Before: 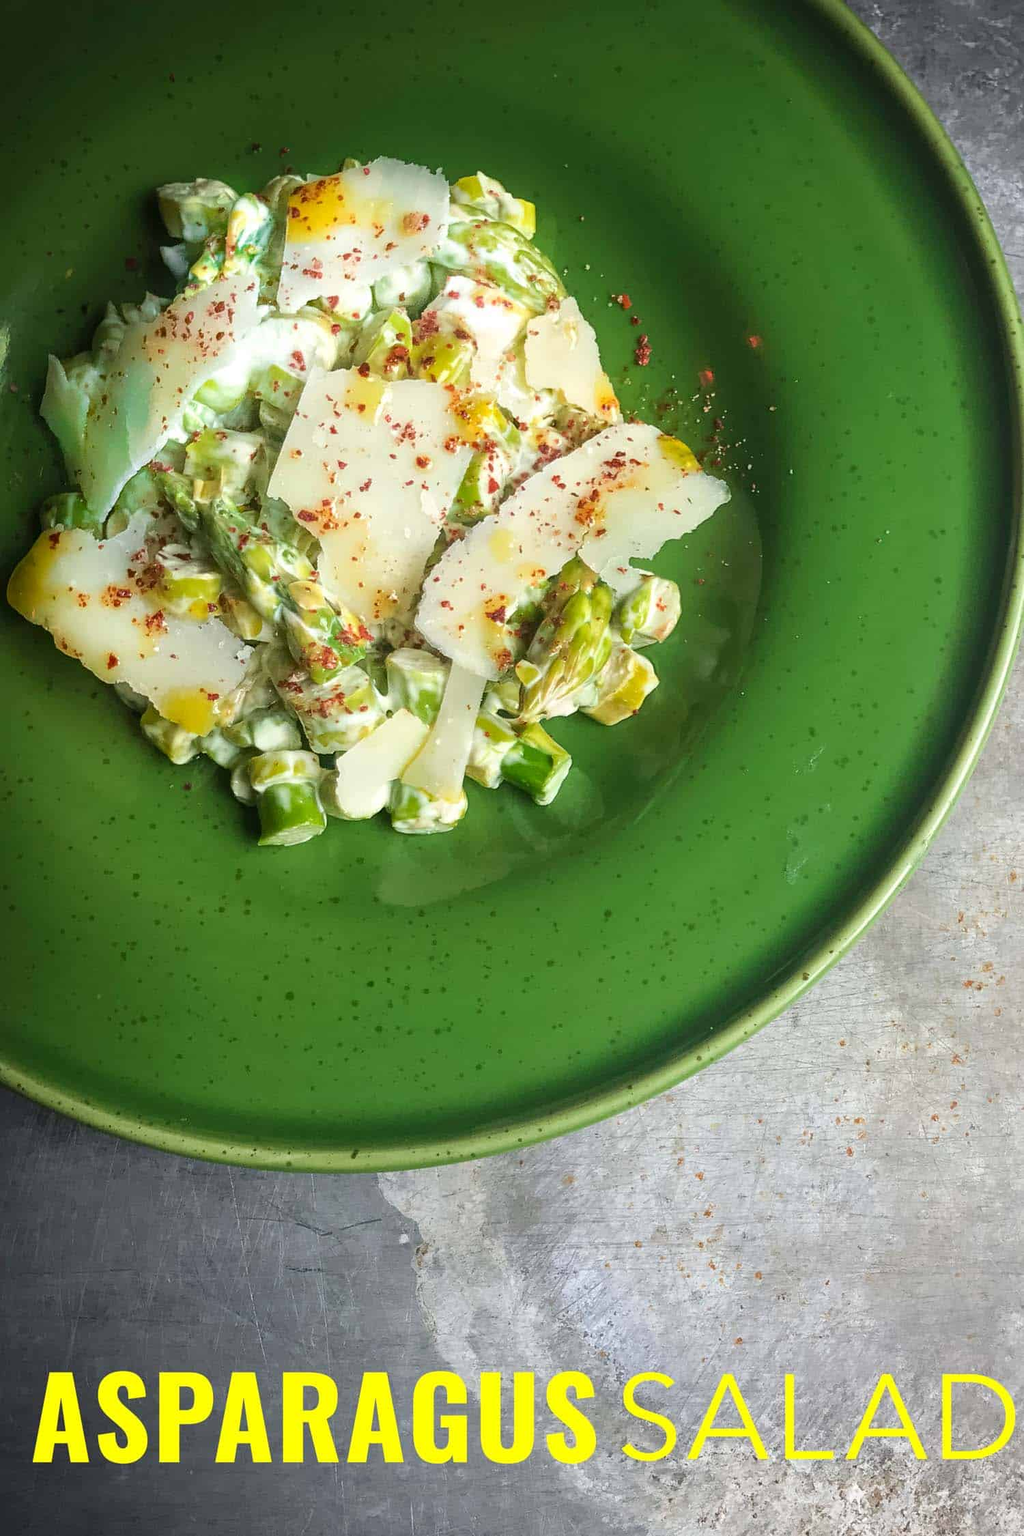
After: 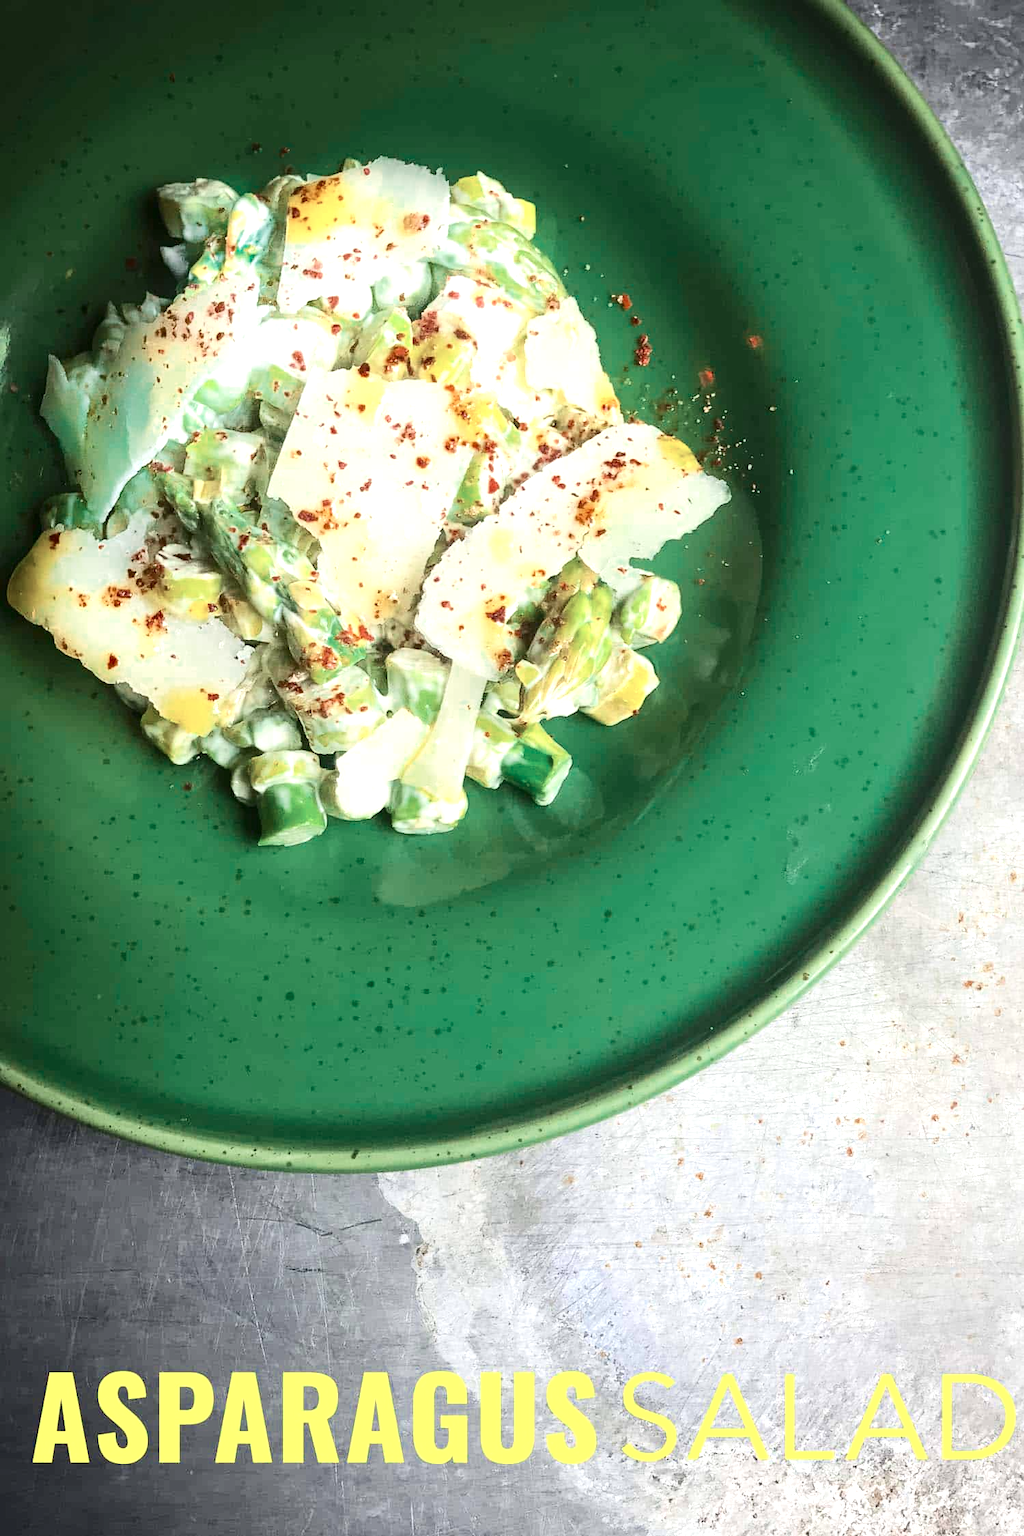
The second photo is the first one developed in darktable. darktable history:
contrast brightness saturation: contrast 0.22
color zones: curves: ch0 [(0, 0.5) (0.125, 0.4) (0.25, 0.5) (0.375, 0.4) (0.5, 0.4) (0.625, 0.35) (0.75, 0.35) (0.875, 0.5)]; ch1 [(0, 0.35) (0.125, 0.45) (0.25, 0.35) (0.375, 0.35) (0.5, 0.35) (0.625, 0.35) (0.75, 0.45) (0.875, 0.35)]; ch2 [(0, 0.6) (0.125, 0.5) (0.25, 0.5) (0.375, 0.6) (0.5, 0.6) (0.625, 0.5) (0.75, 0.5) (0.875, 0.5)]
exposure: exposure 0.74 EV, compensate highlight preservation false
